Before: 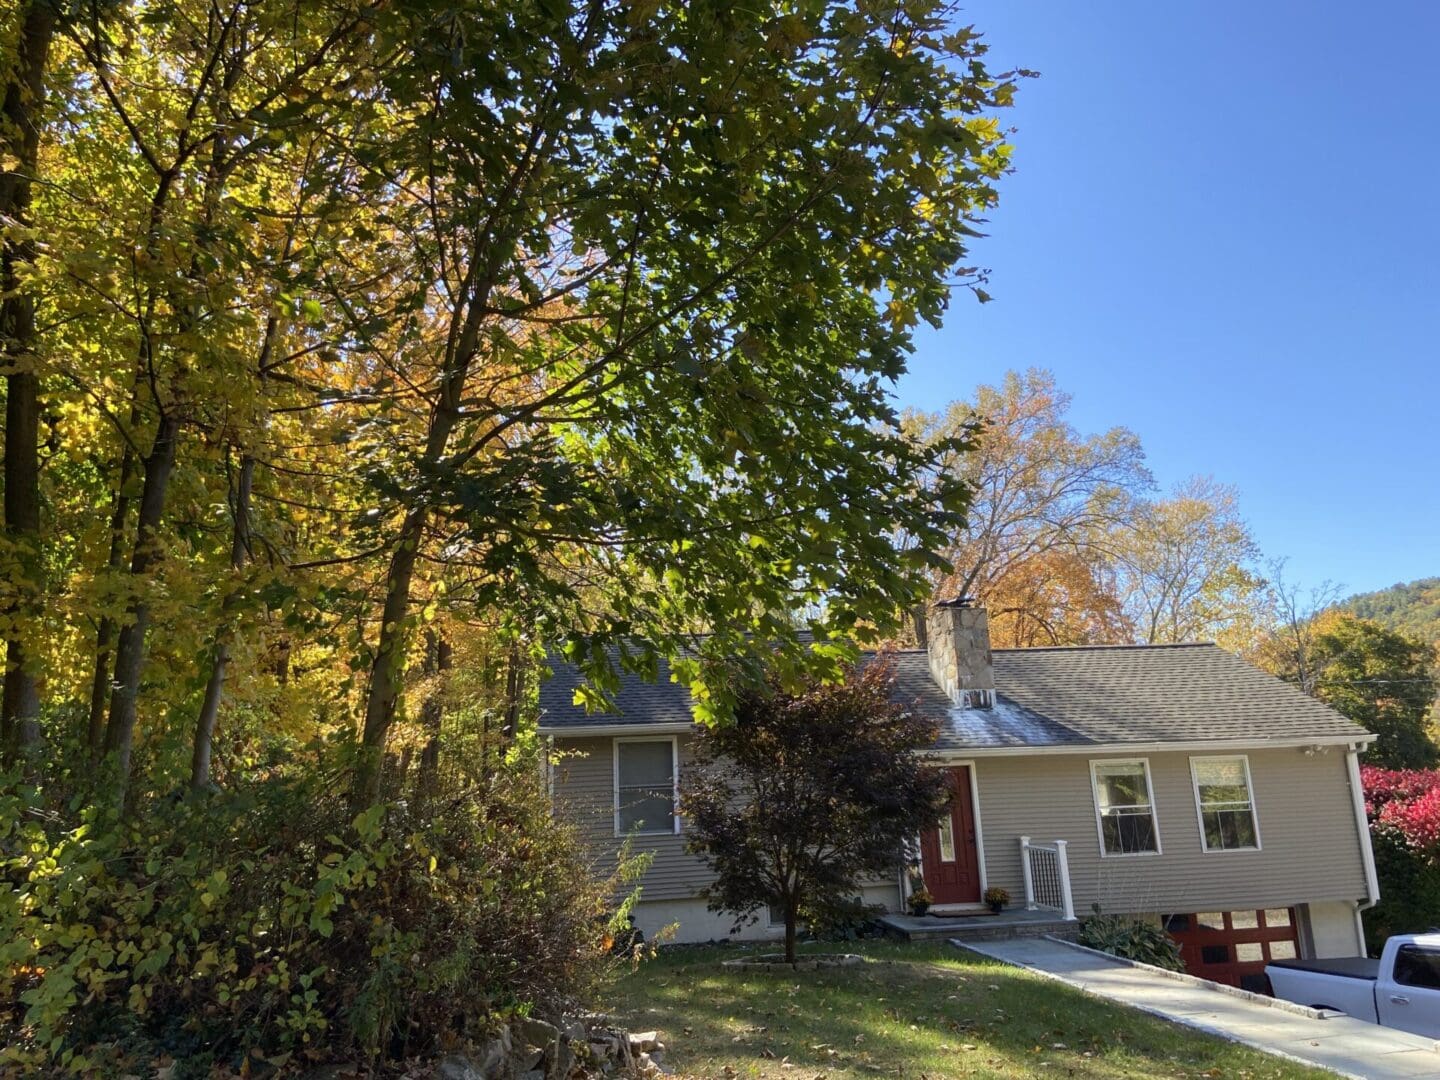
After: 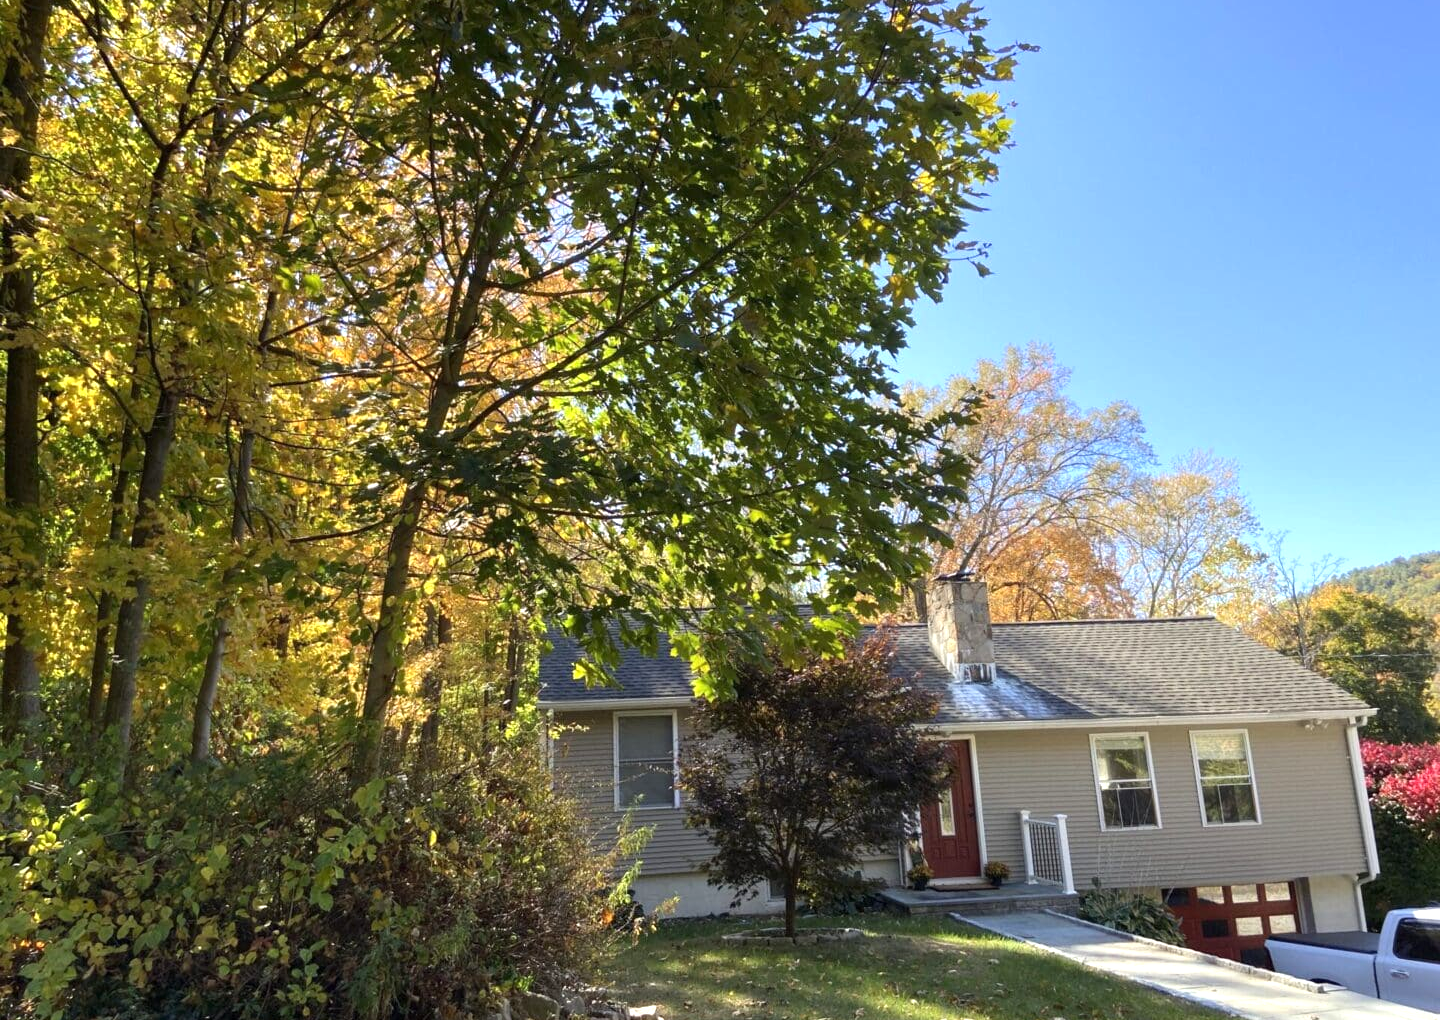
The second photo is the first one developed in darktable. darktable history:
crop and rotate: top 2.479%, bottom 3.018%
exposure: exposure 0.564 EV, compensate highlight preservation false
